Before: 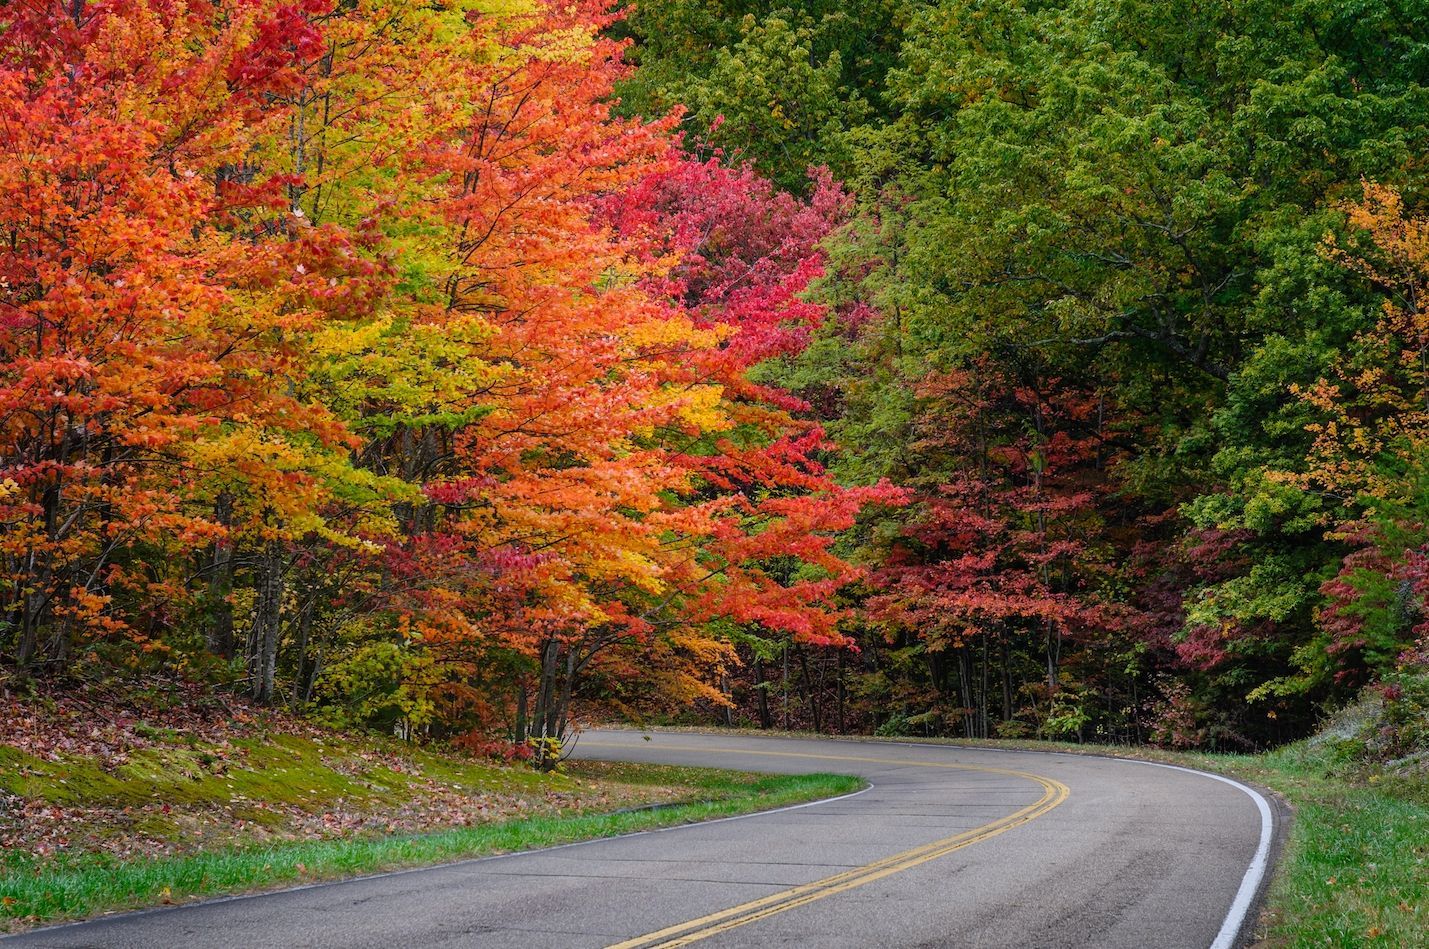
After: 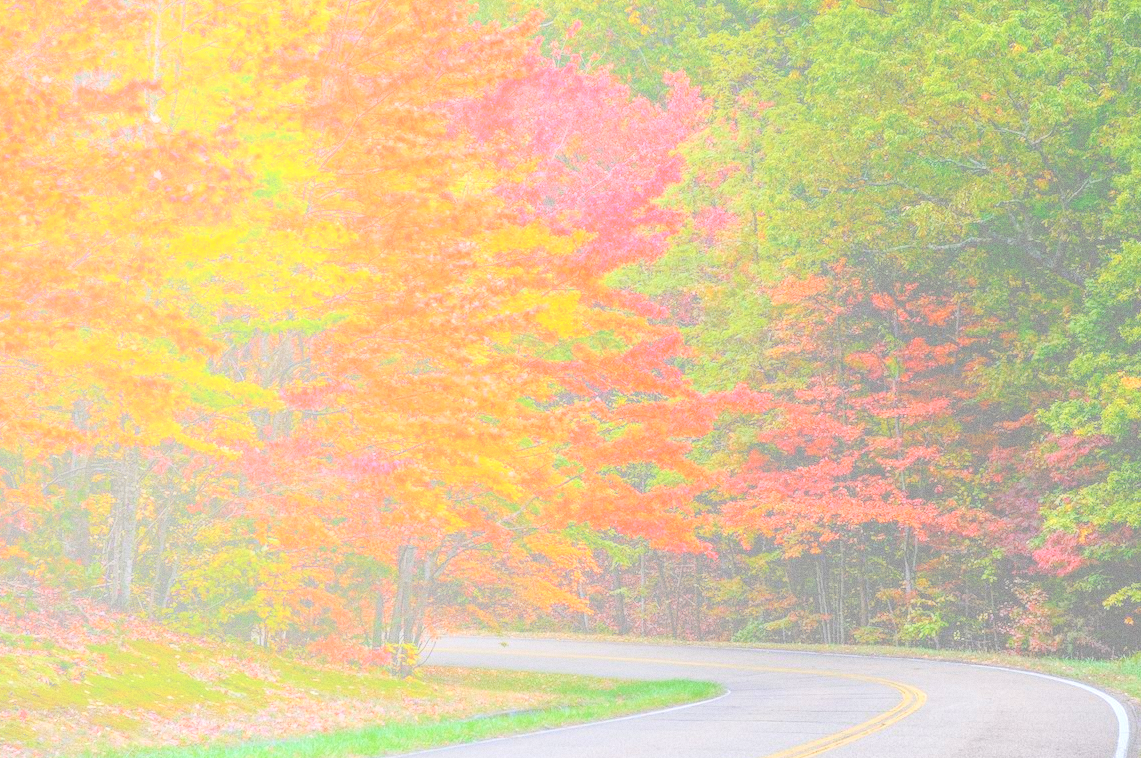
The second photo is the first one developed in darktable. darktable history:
crop and rotate: left 10.071%, top 10.071%, right 10.02%, bottom 10.02%
grain: on, module defaults
local contrast: on, module defaults
exposure: black level correction 0.003, exposure 0.383 EV, compensate highlight preservation false
tone equalizer: on, module defaults
white balance: emerald 1
bloom: size 85%, threshold 5%, strength 85%
